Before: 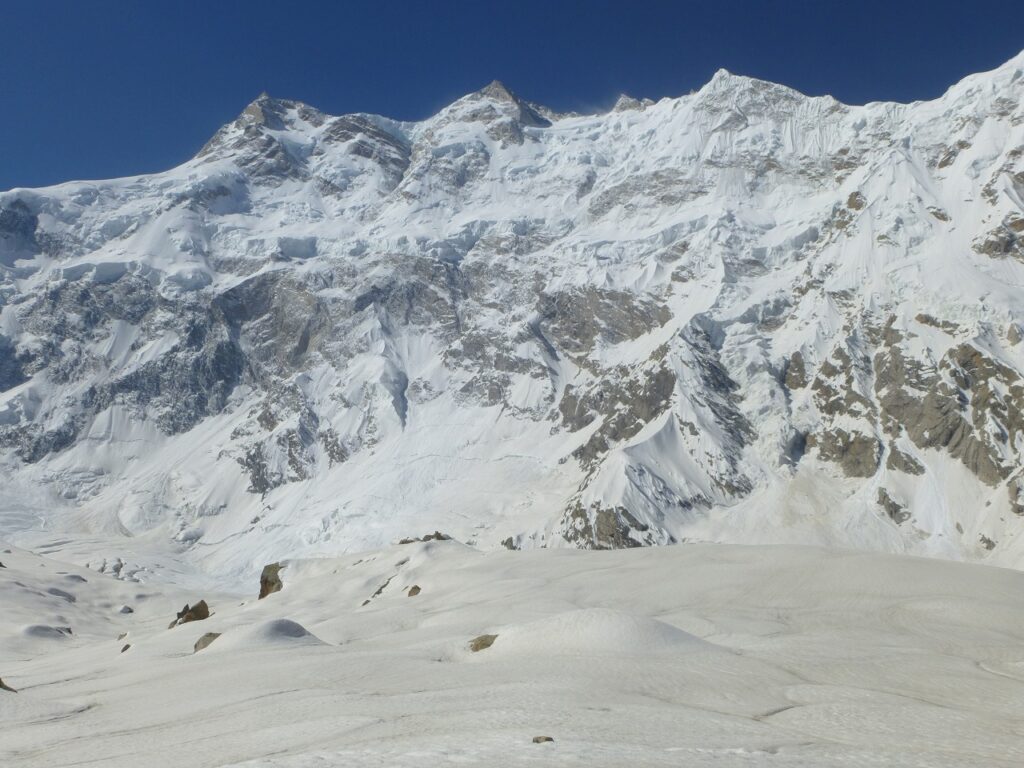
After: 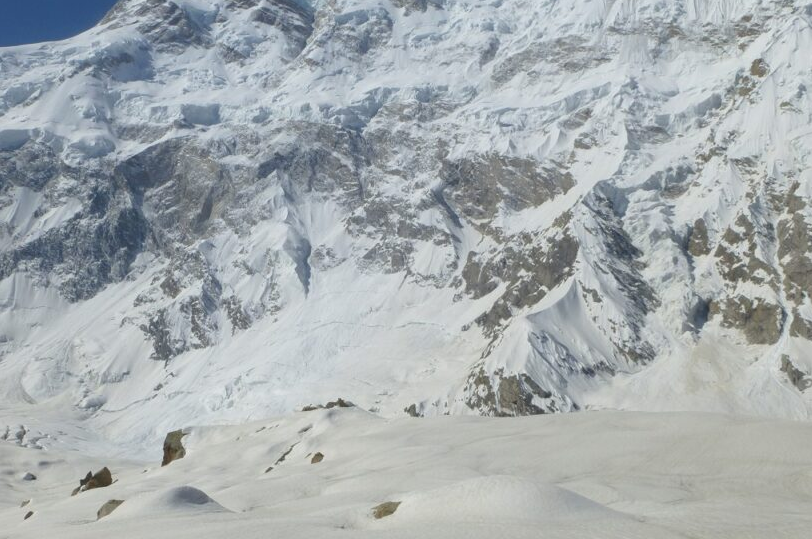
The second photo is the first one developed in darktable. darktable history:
crop: left 9.508%, top 17.393%, right 11.126%, bottom 12.391%
